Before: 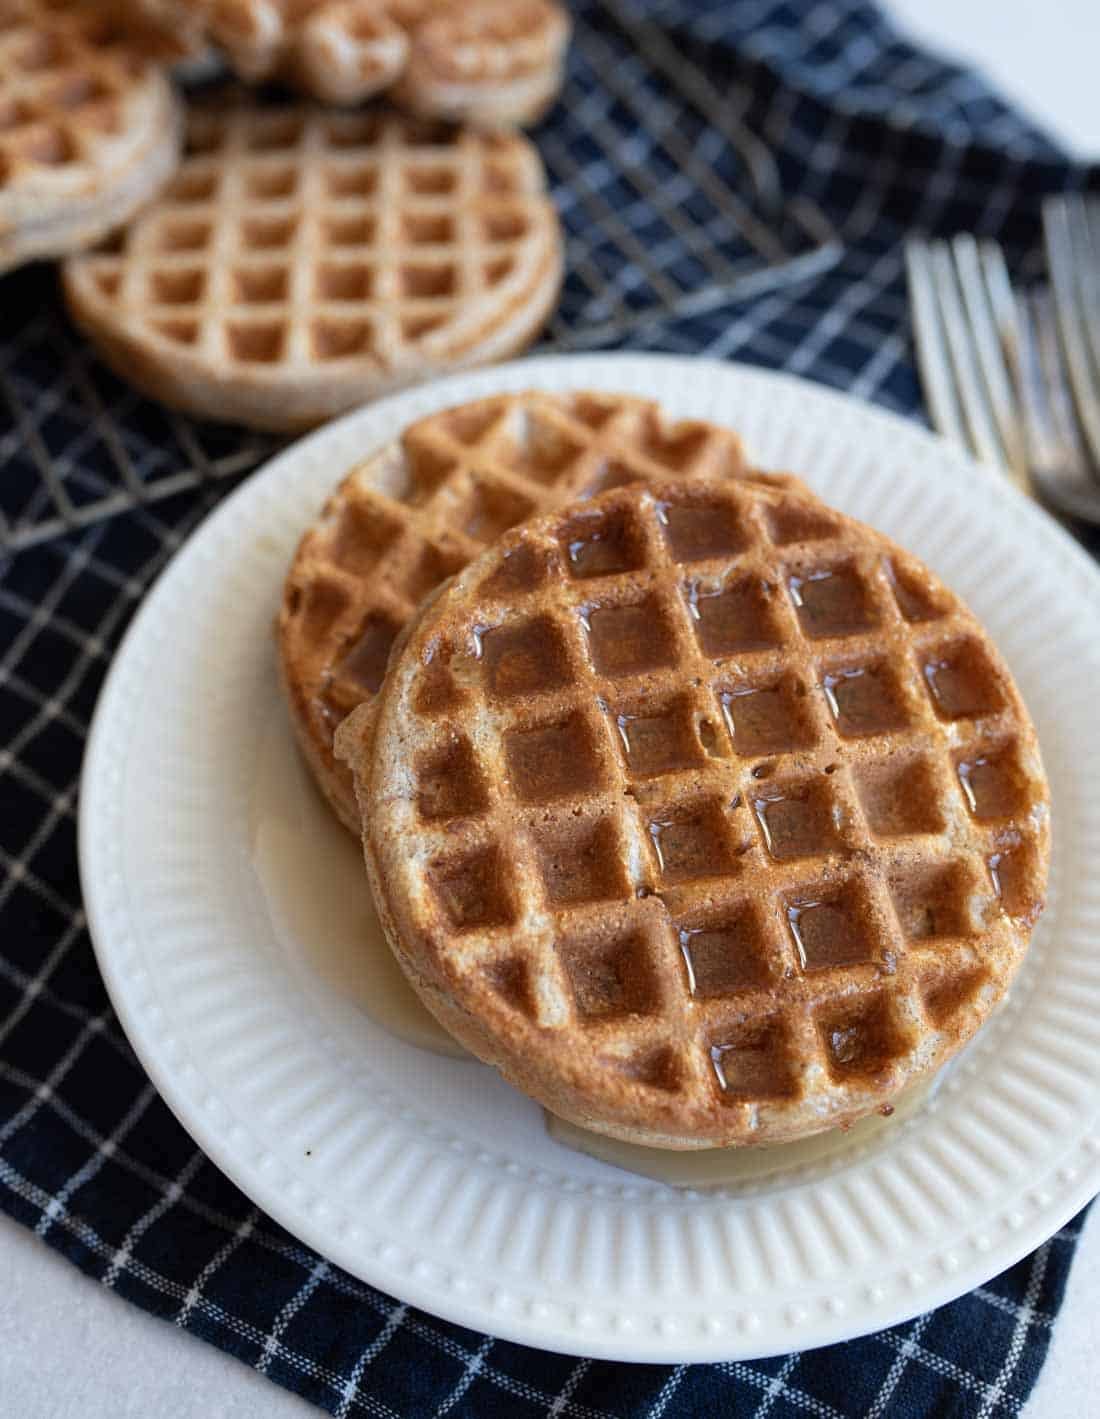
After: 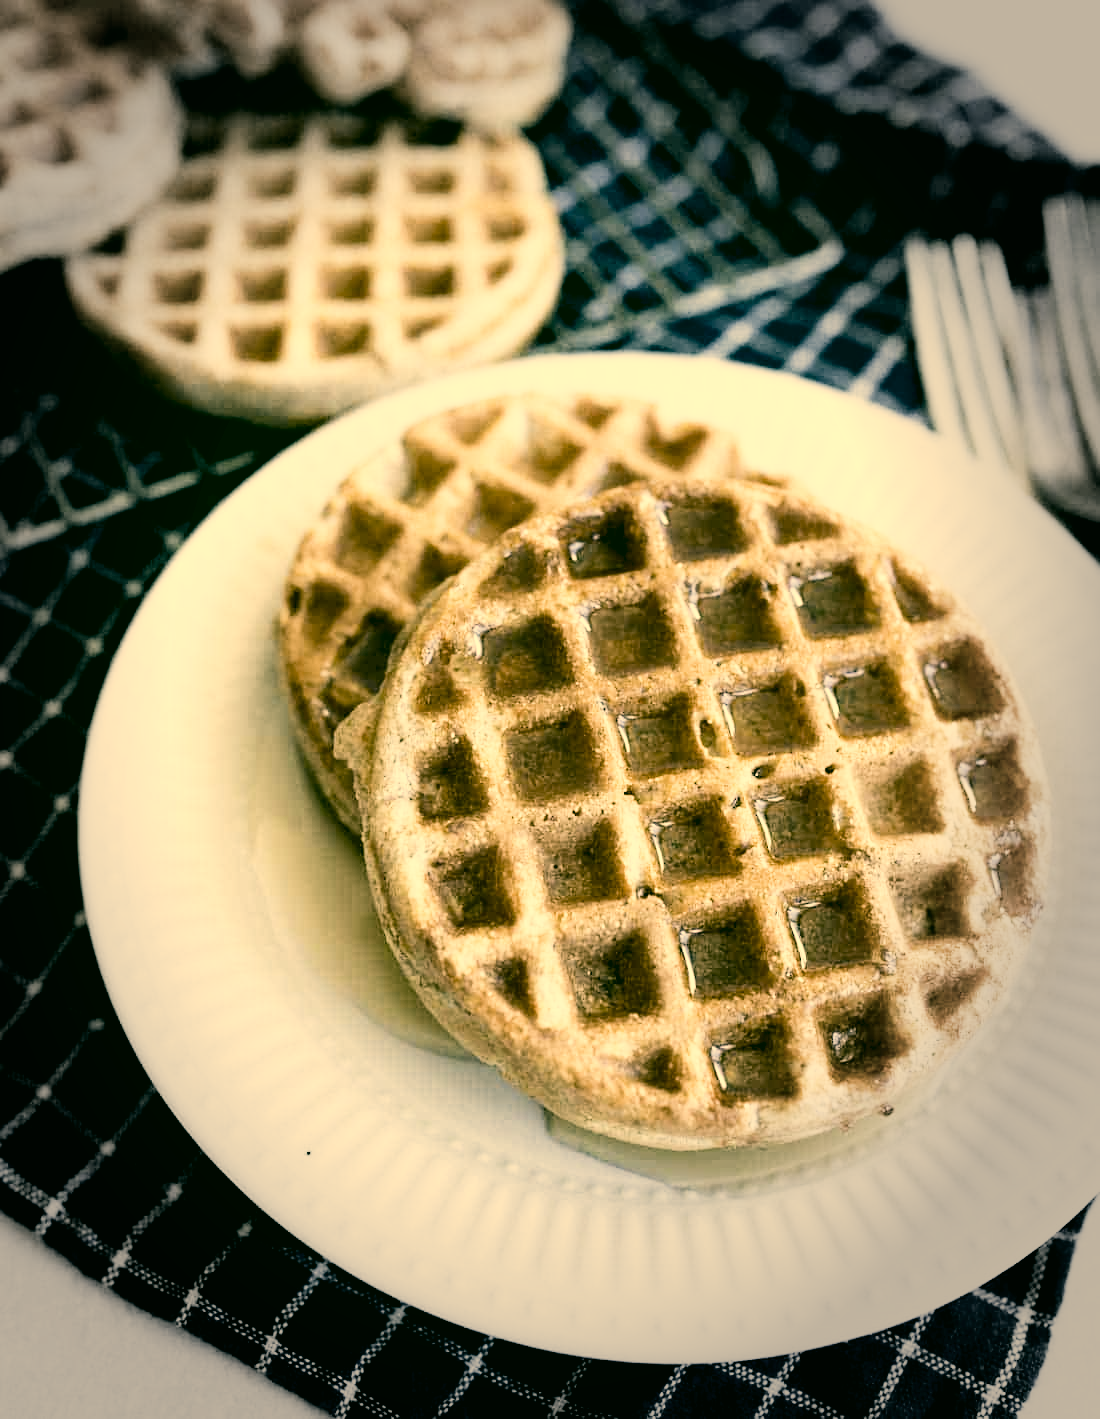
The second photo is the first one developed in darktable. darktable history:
sharpen: radius 5.298, amount 0.315, threshold 25.973
vignetting: fall-off start 65.76%, fall-off radius 39.73%, center (-0.033, -0.048), automatic ratio true, width/height ratio 0.677, unbound false
contrast brightness saturation: contrast 0.104, saturation -0.356
color correction: highlights a* 5.67, highlights b* 33.38, shadows a* -26.07, shadows b* 3.72
filmic rgb: black relative exposure -5.1 EV, white relative exposure 3.55 EV, hardness 3.19, contrast 1.391, highlights saturation mix -49.4%
exposure: black level correction 0.011, exposure 1.081 EV, compensate highlight preservation false
color calibration: illuminant custom, x 0.363, y 0.384, temperature 4527.32 K
